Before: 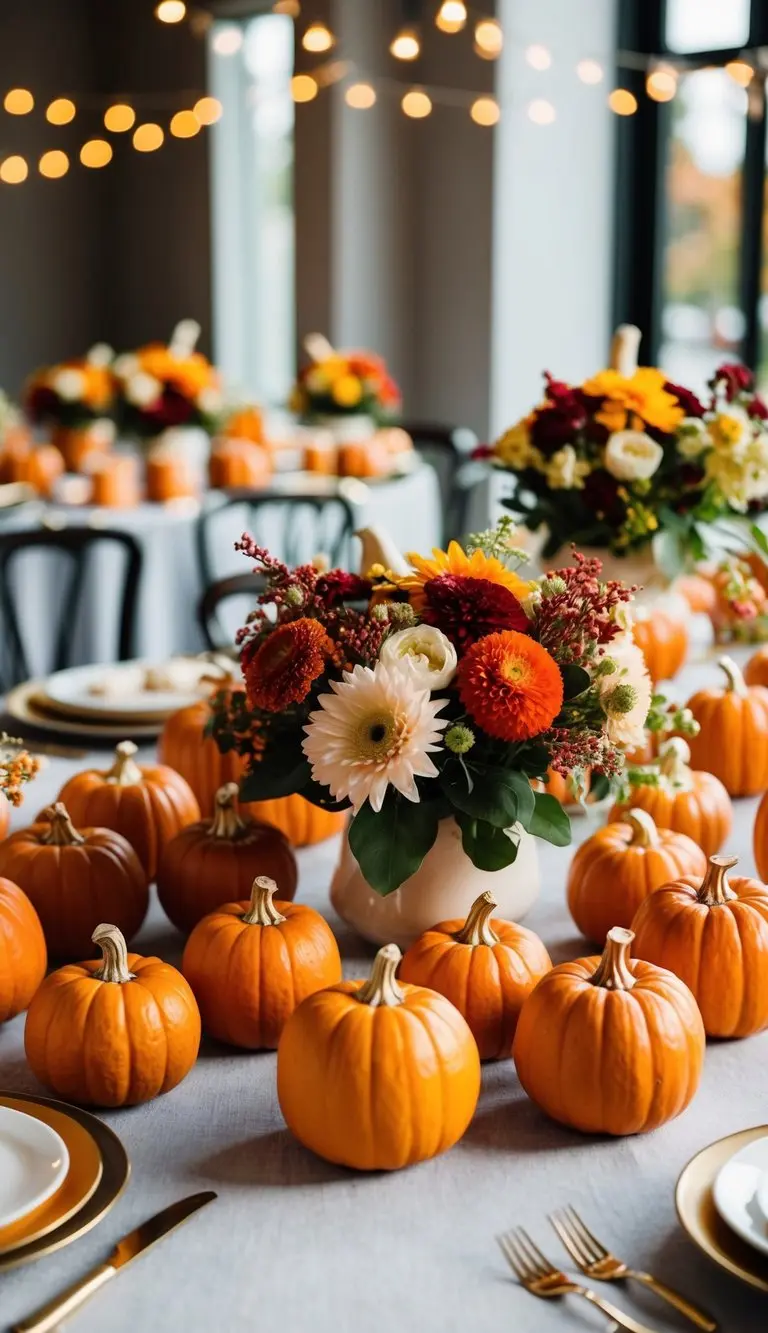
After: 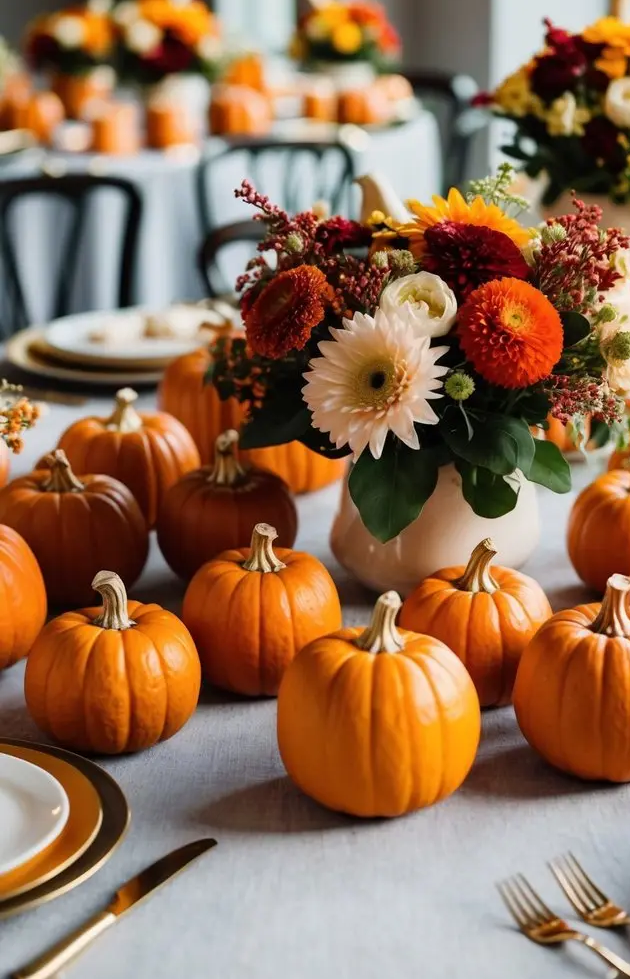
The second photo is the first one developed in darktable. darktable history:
crop: top 26.531%, right 17.959%
rgb levels: preserve colors max RGB
